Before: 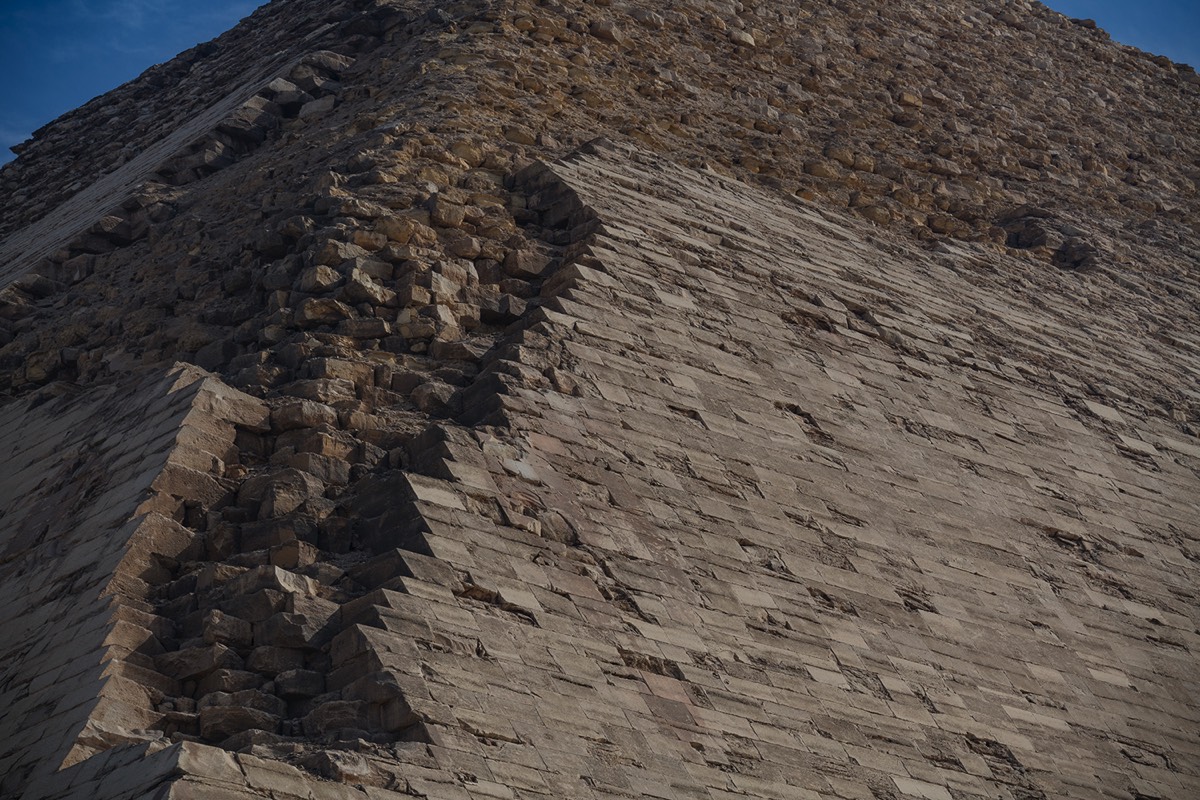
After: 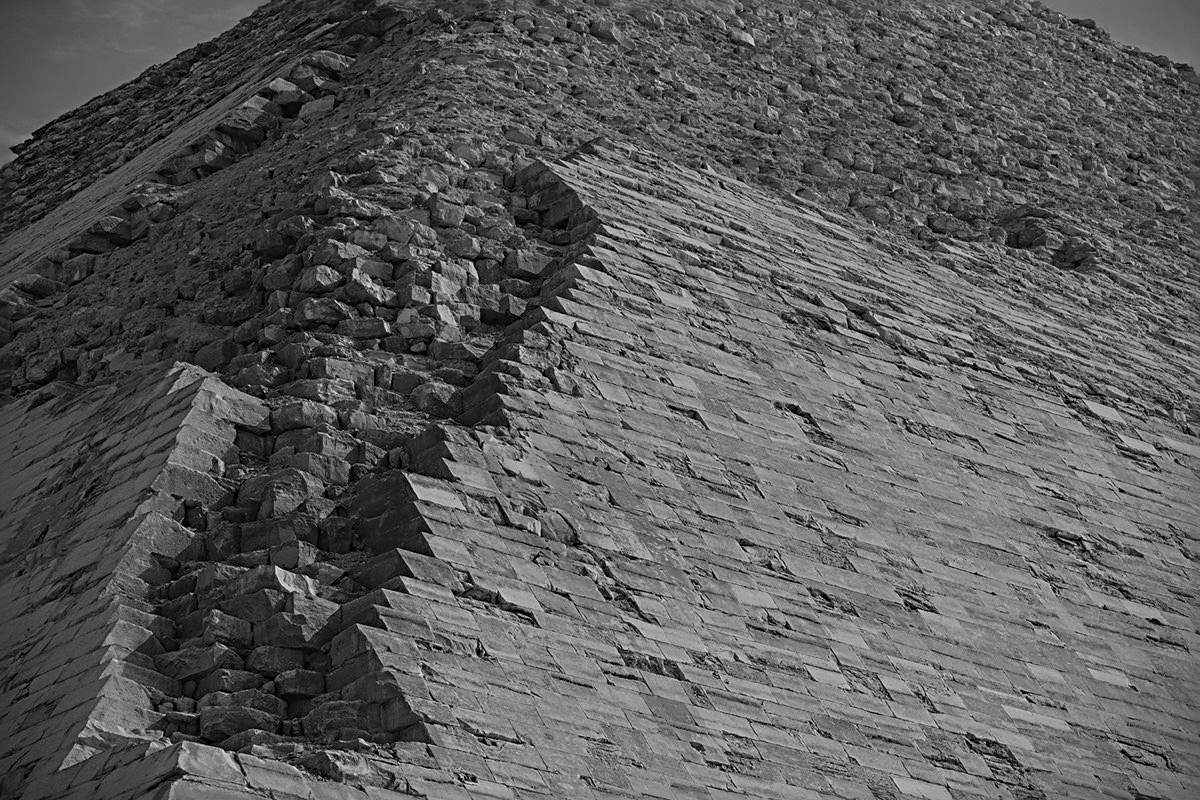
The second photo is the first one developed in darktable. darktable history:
sharpen: radius 4
monochrome: on, module defaults
